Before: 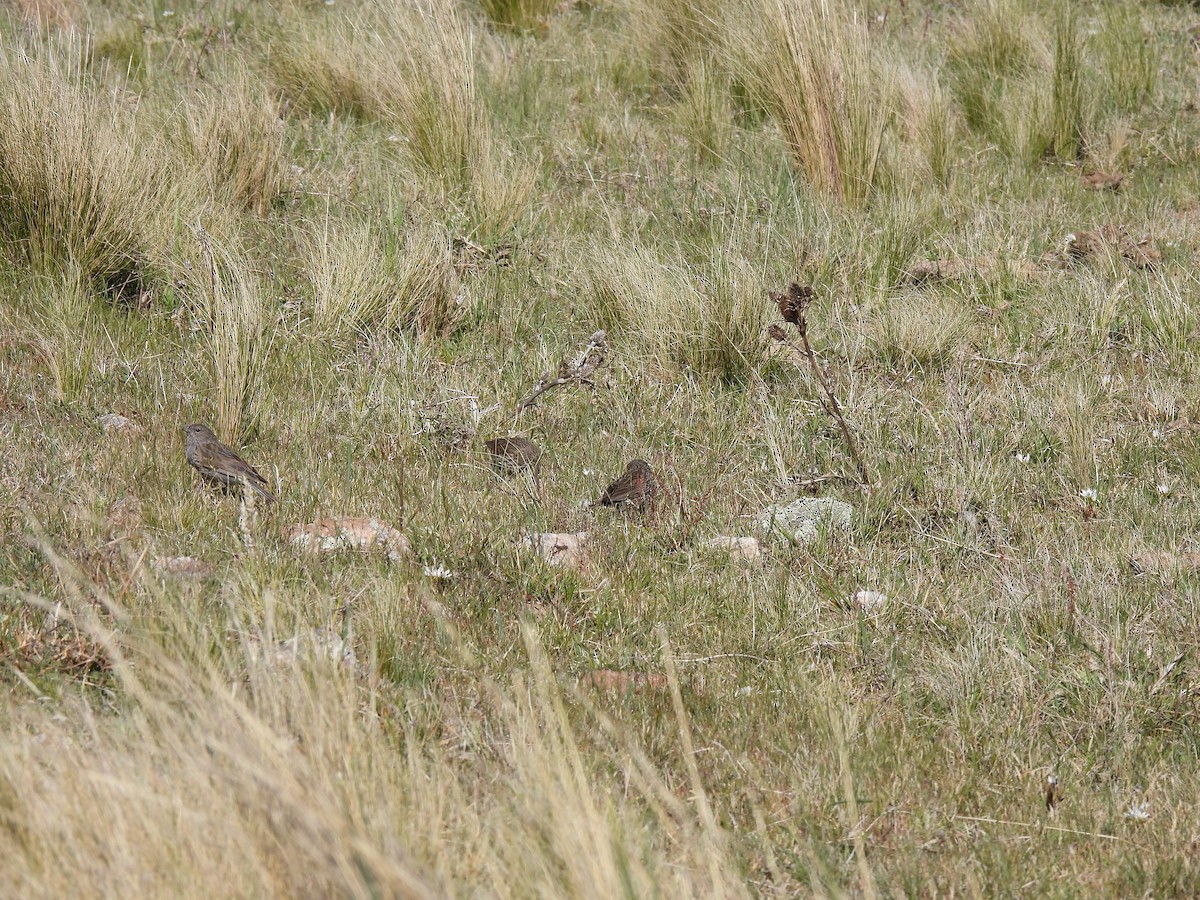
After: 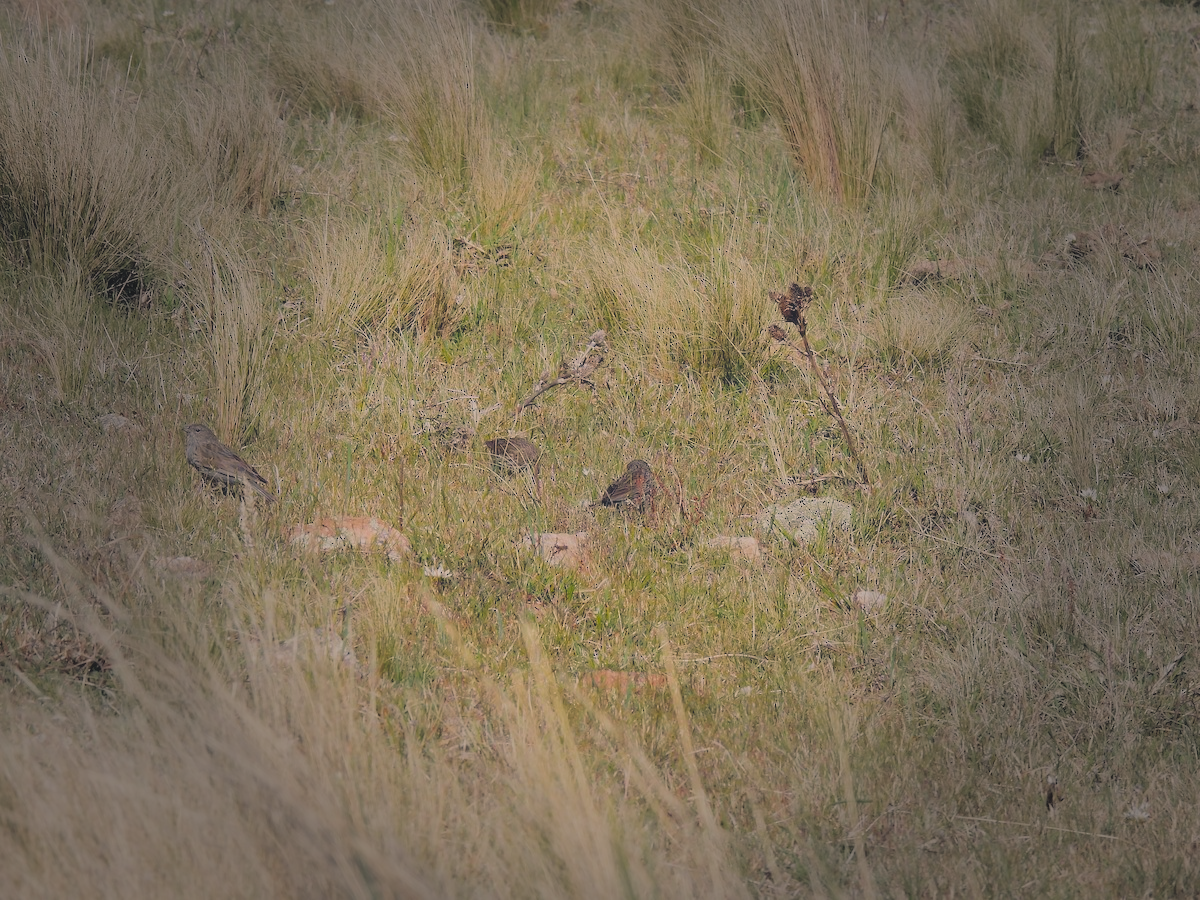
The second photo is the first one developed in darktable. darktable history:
local contrast: detail 70%
color balance rgb: shadows lift › hue 87.51°, highlights gain › chroma 3.21%, highlights gain › hue 55.1°, global offset › chroma 0.15%, global offset › hue 253.66°, linear chroma grading › global chroma 0.5%
filmic rgb: black relative exposure -7.75 EV, white relative exposure 4.4 EV, threshold 3 EV, hardness 3.76, latitude 38.11%, contrast 0.966, highlights saturation mix 10%, shadows ↔ highlights balance 4.59%, color science v4 (2020), enable highlight reconstruction true
vignetting: fall-off start 40%, fall-off radius 40%
